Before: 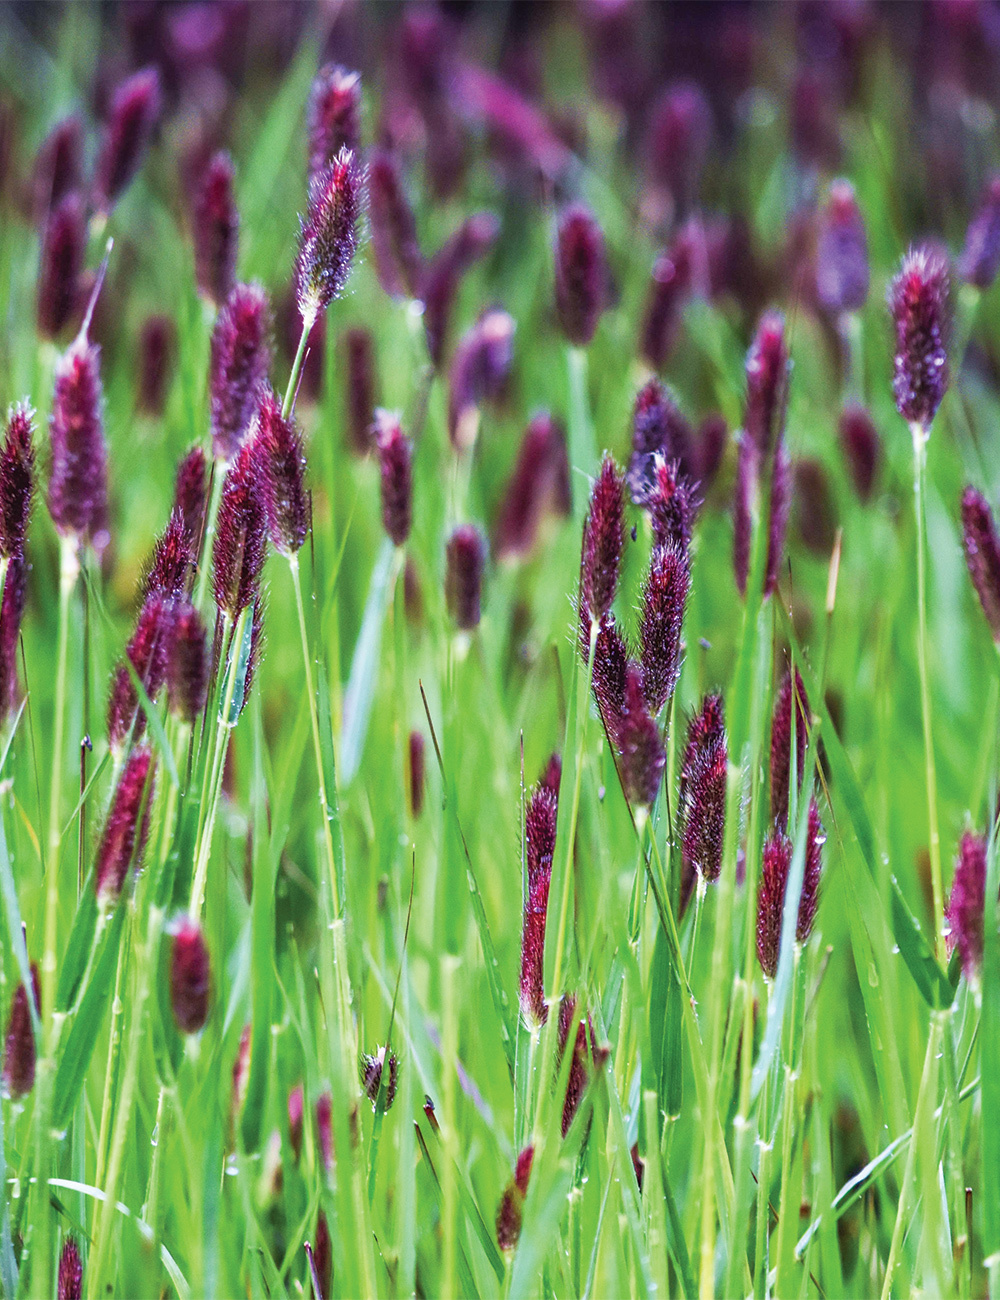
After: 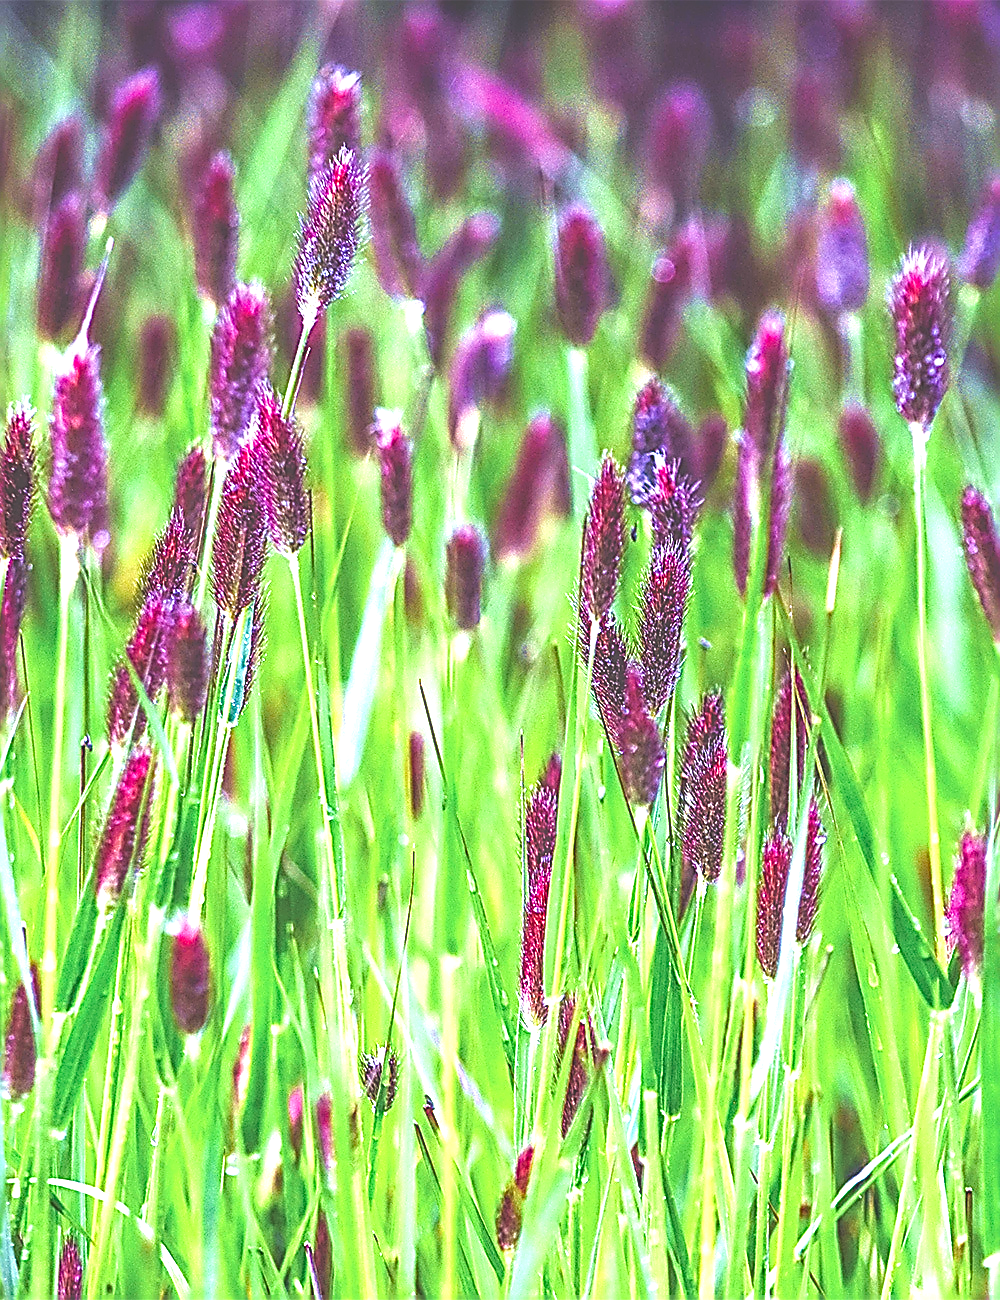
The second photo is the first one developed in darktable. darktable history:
color balance rgb: perceptual saturation grading › global saturation 45.66%, perceptual saturation grading › highlights -50.538%, perceptual saturation grading › shadows 30.255%, perceptual brilliance grading › global brilliance 24.425%, global vibrance 20%
sharpen: amount 1.999
exposure: black level correction -0.043, exposure 0.064 EV, compensate exposure bias true, compensate highlight preservation false
local contrast: on, module defaults
